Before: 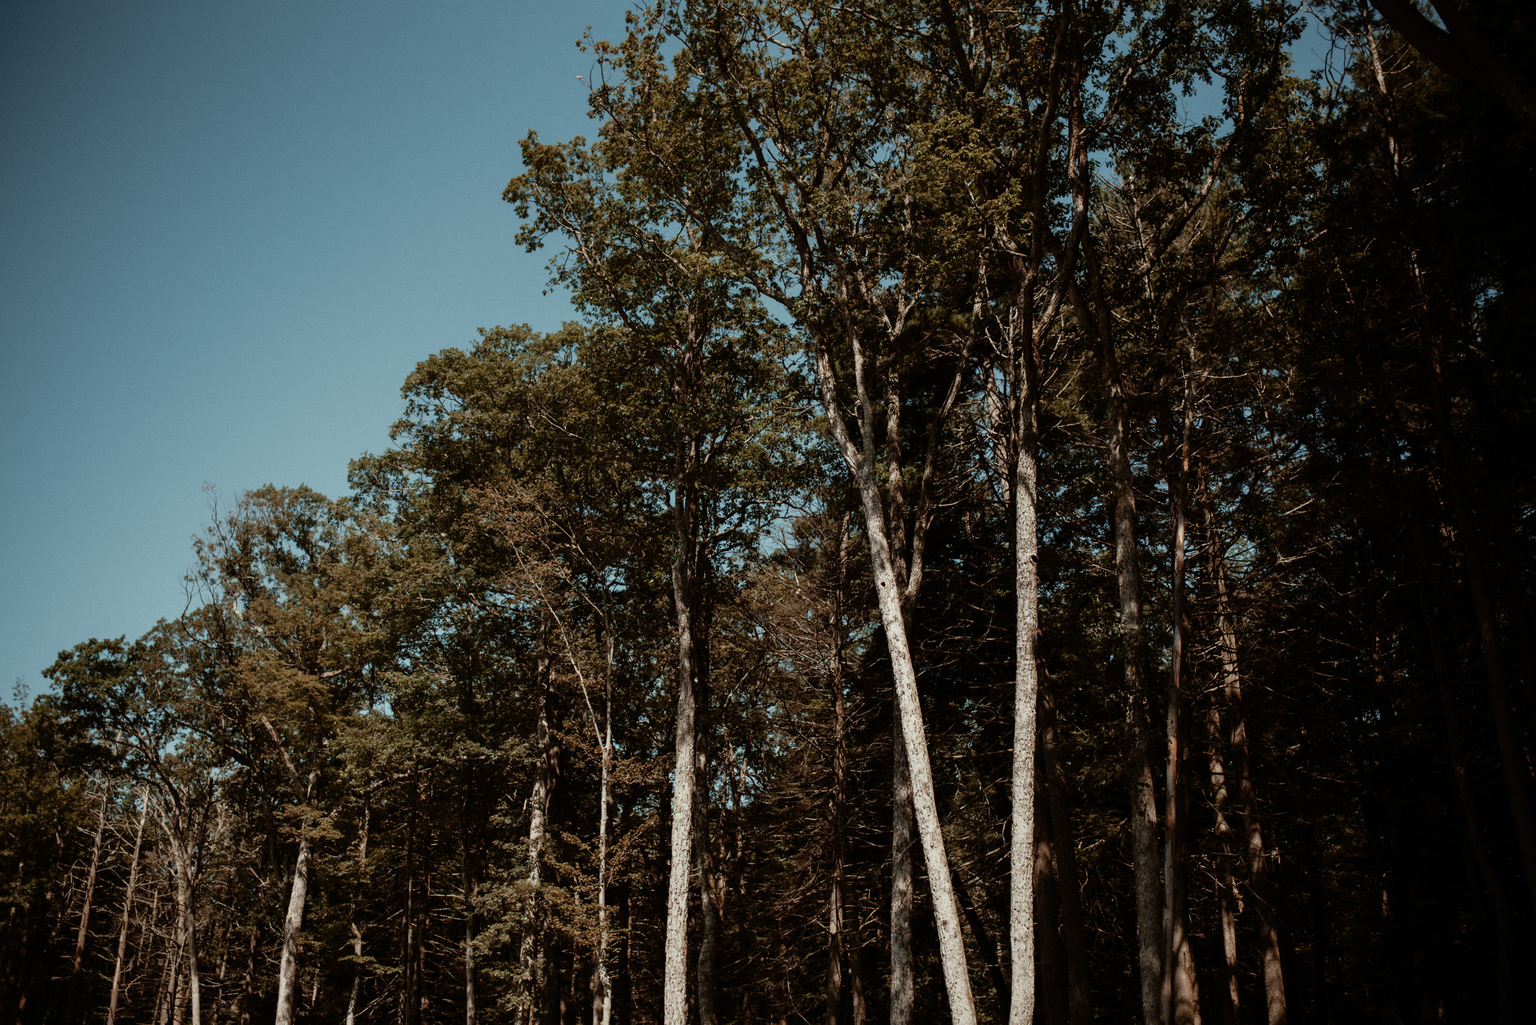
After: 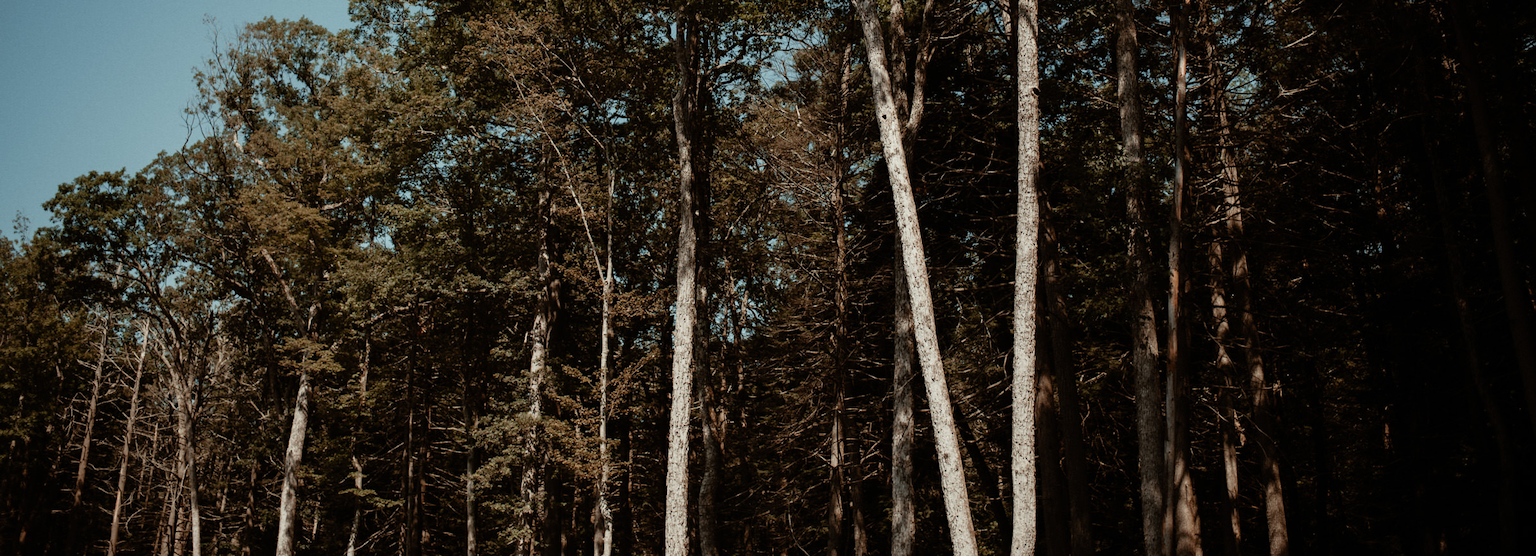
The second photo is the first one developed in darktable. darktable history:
crop and rotate: top 45.707%, right 0.084%
